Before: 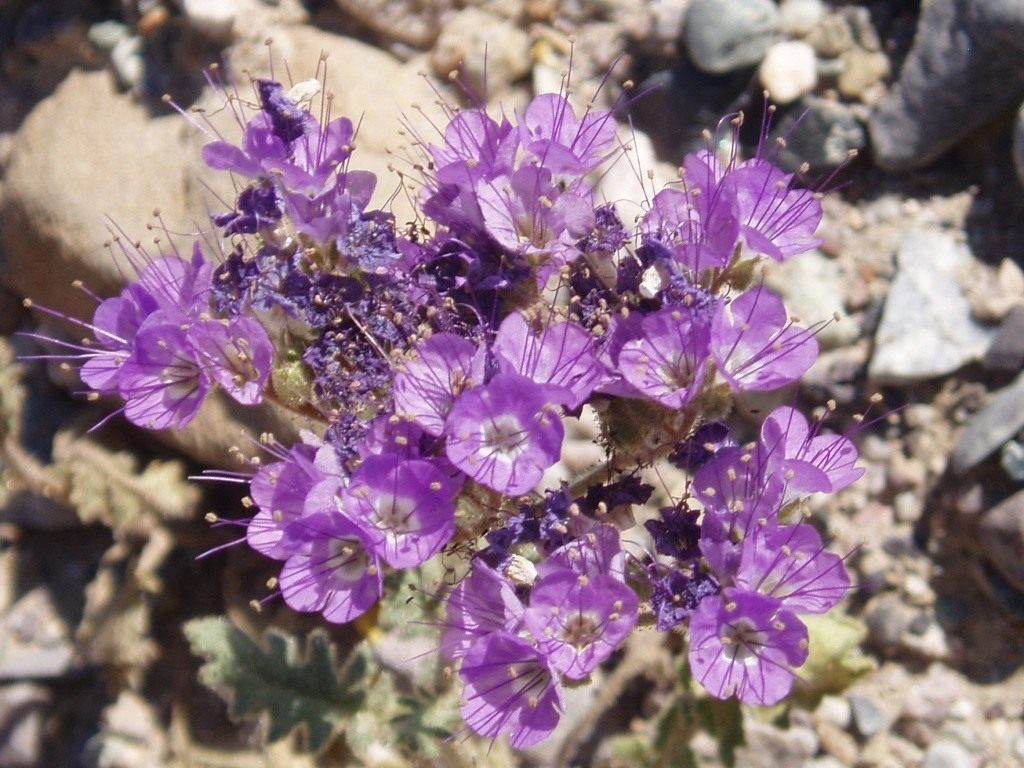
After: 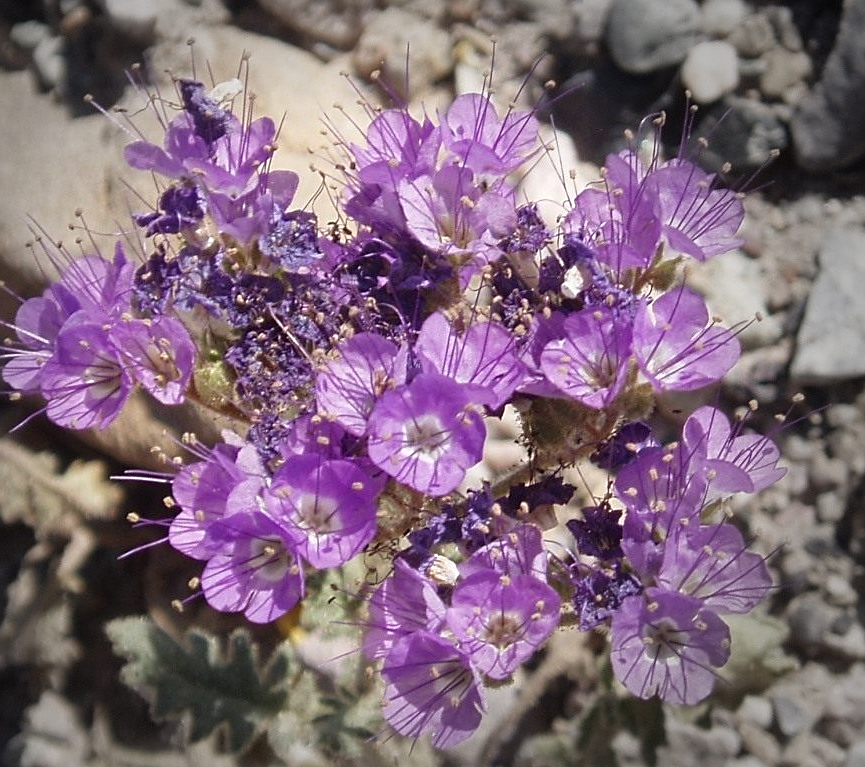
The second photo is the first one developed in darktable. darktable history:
sharpen: on, module defaults
crop: left 7.668%, right 7.837%
vignetting: fall-off start 66.44%, fall-off radius 39.6%, center (-0.119, -0.004), automatic ratio true, width/height ratio 0.668, unbound false
